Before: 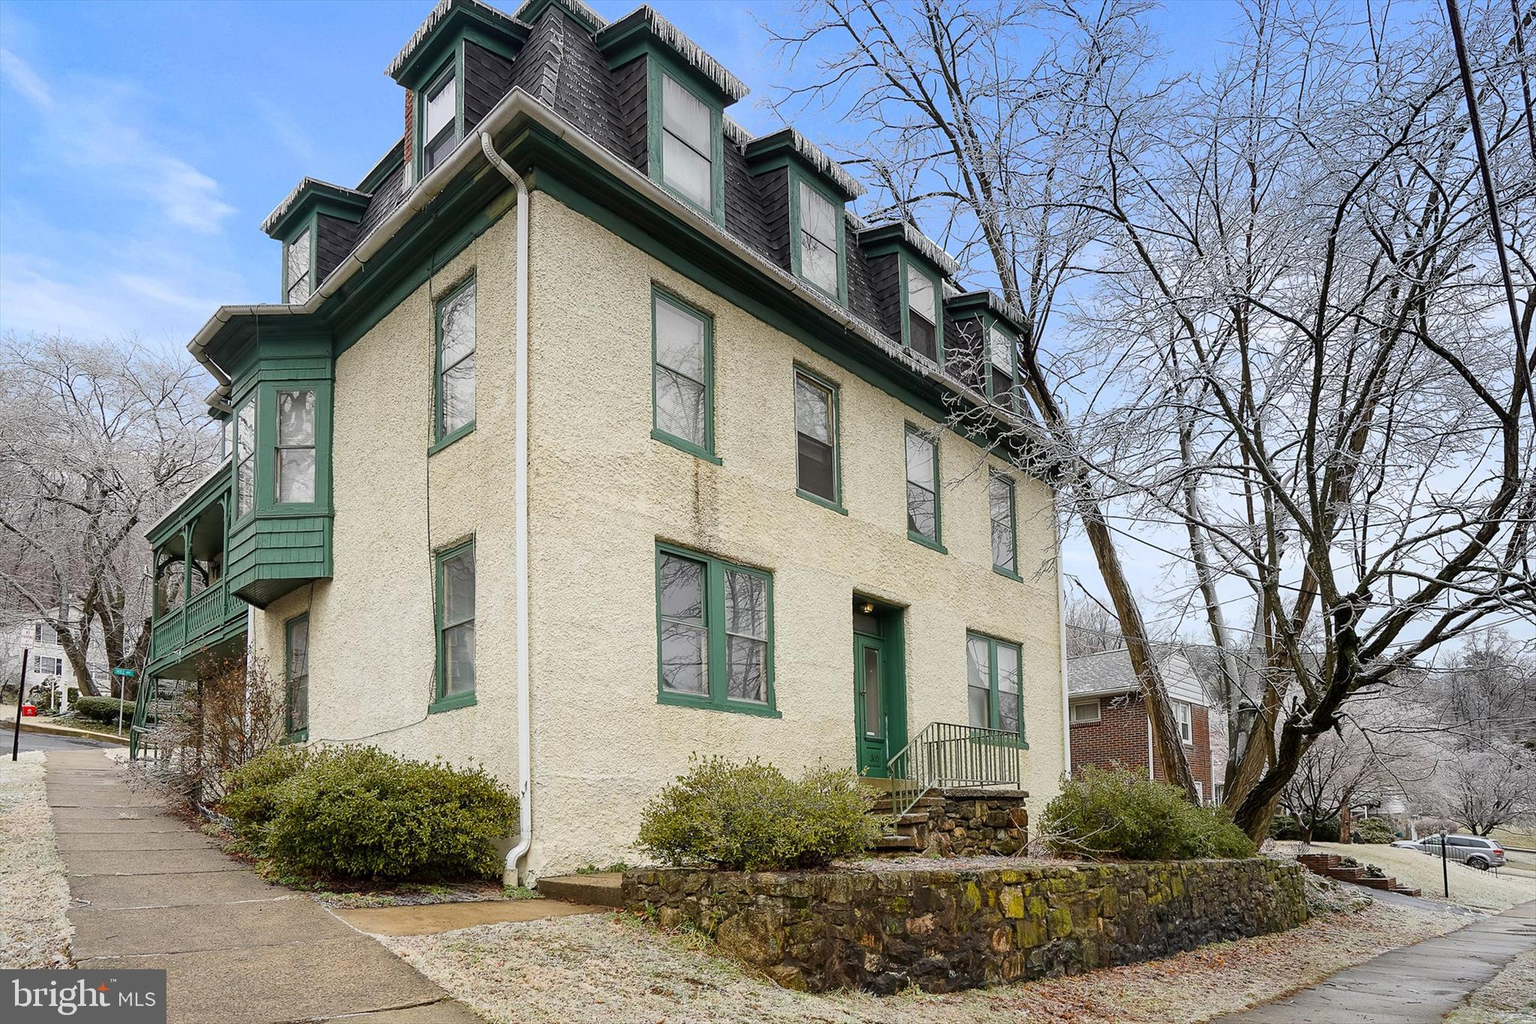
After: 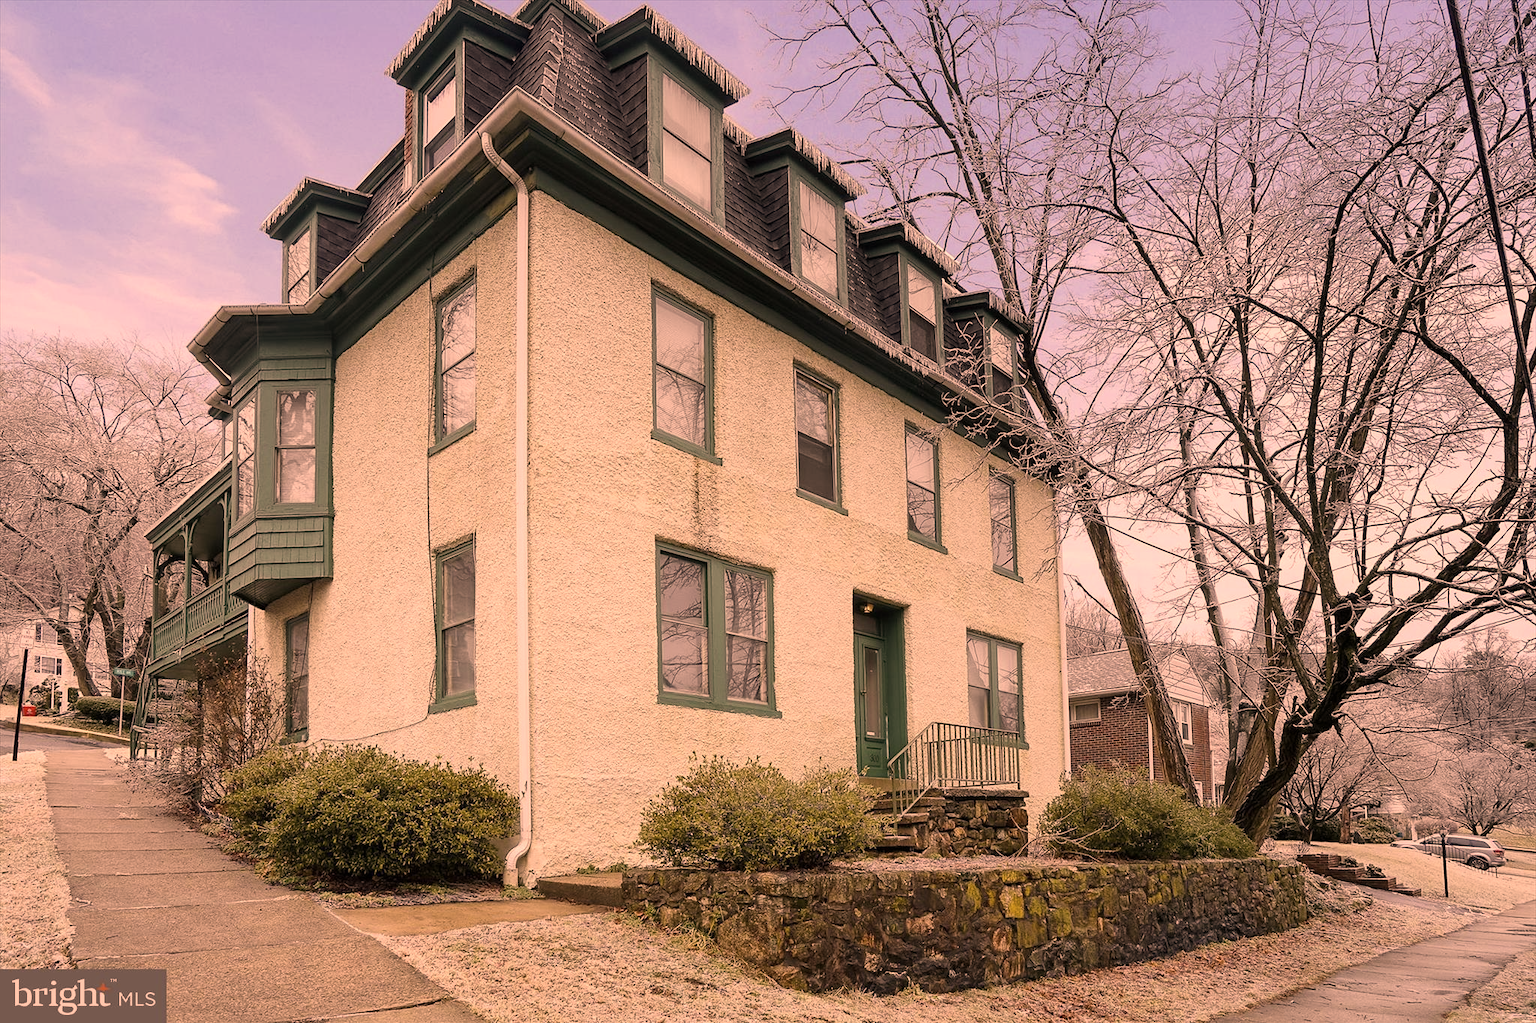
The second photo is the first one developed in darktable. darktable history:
color correction: highlights a* 39.67, highlights b* 39.85, saturation 0.692
